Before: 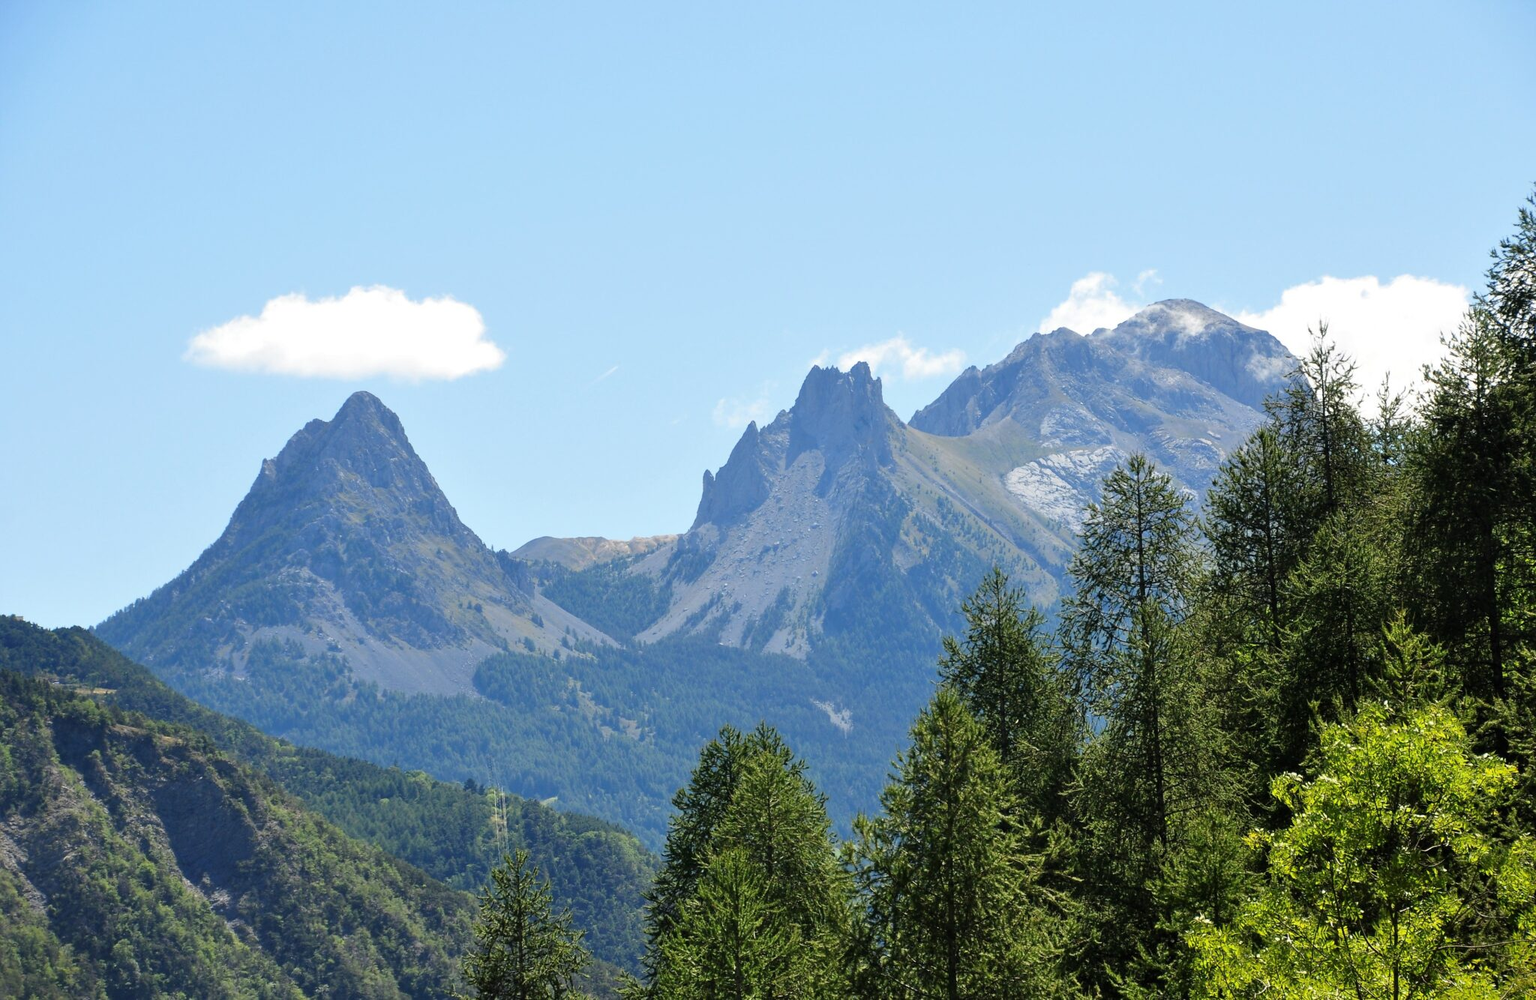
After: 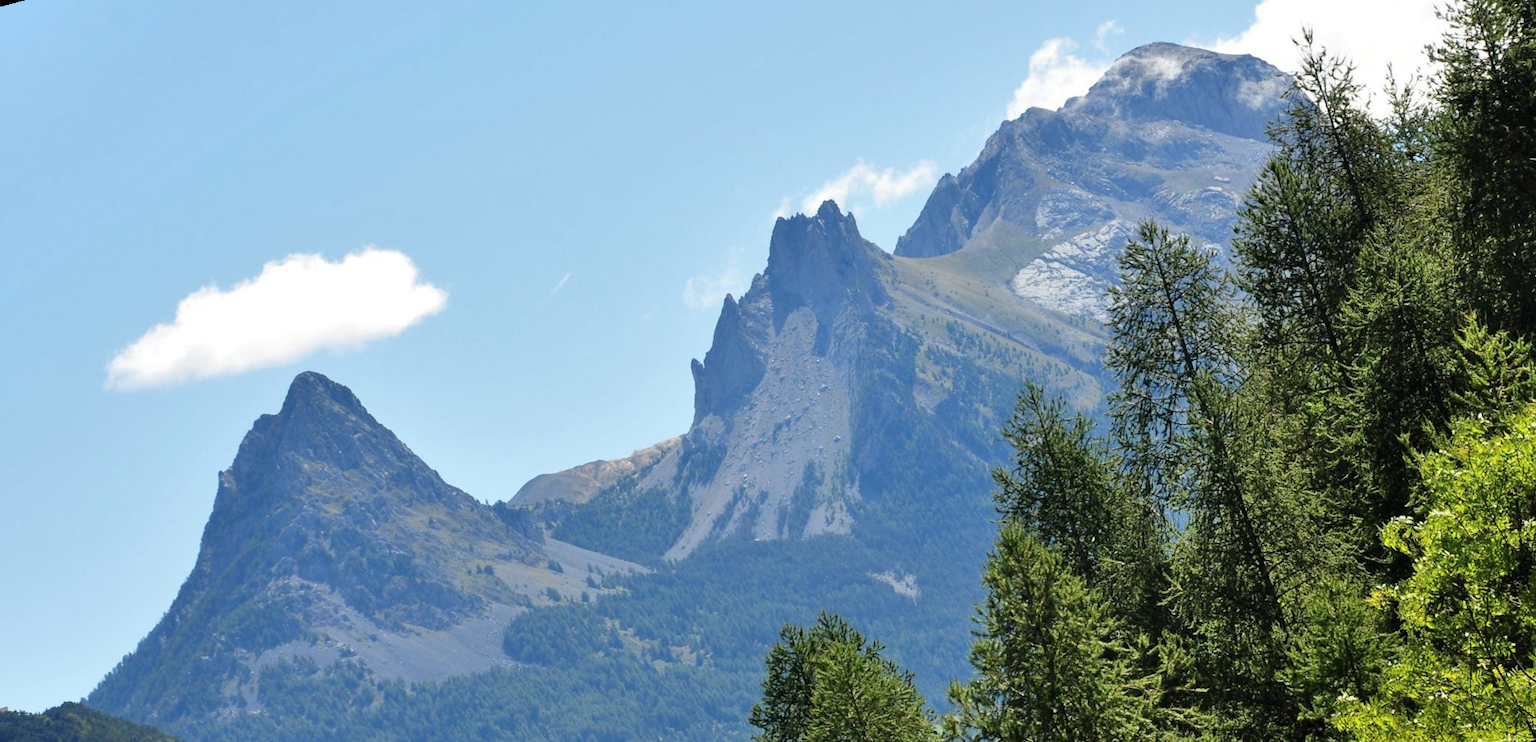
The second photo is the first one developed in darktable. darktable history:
rotate and perspective: rotation -14.8°, crop left 0.1, crop right 0.903, crop top 0.25, crop bottom 0.748
shadows and highlights: shadows 49, highlights -41, soften with gaussian
